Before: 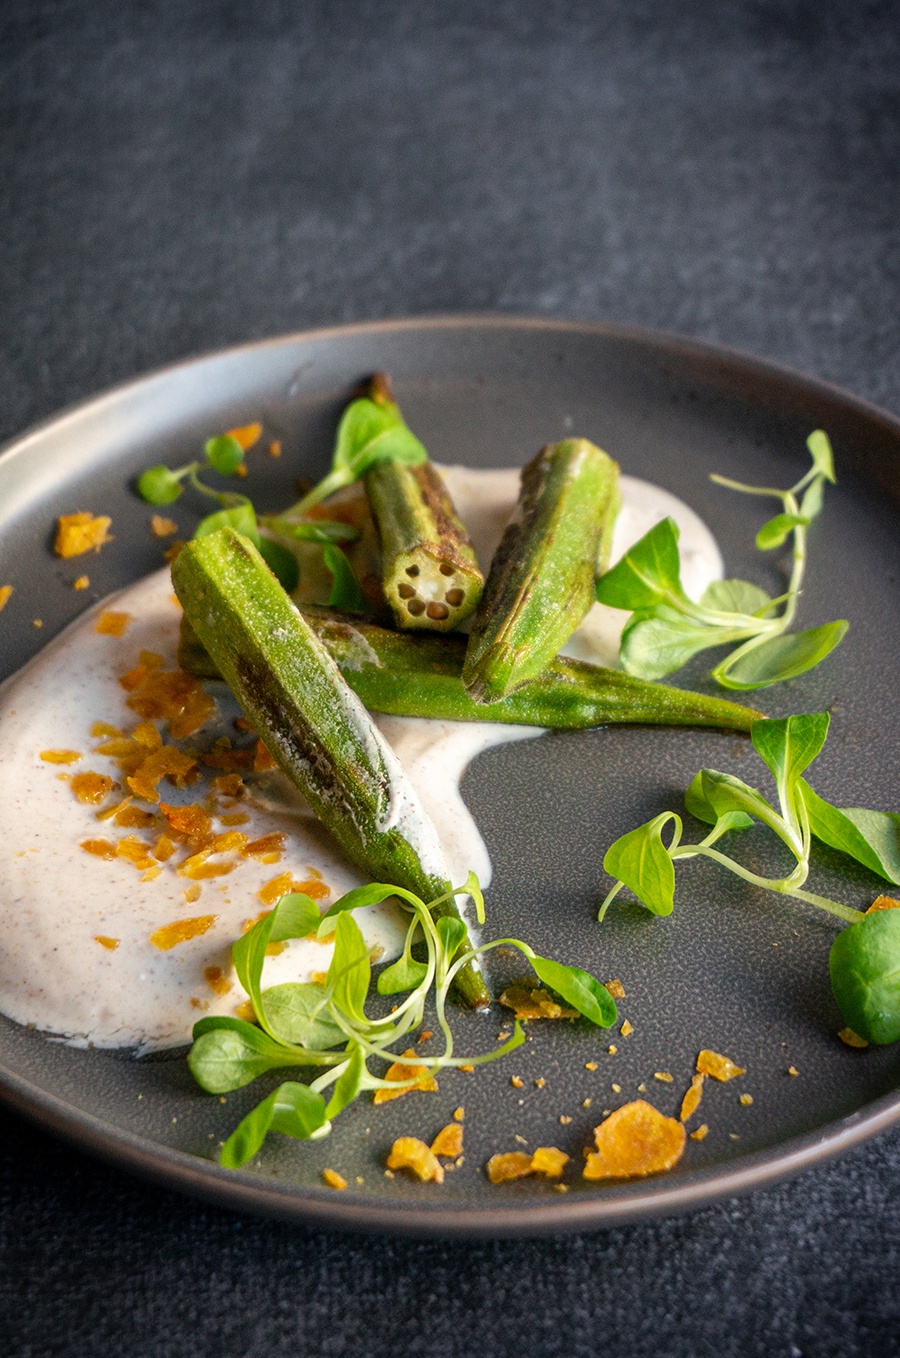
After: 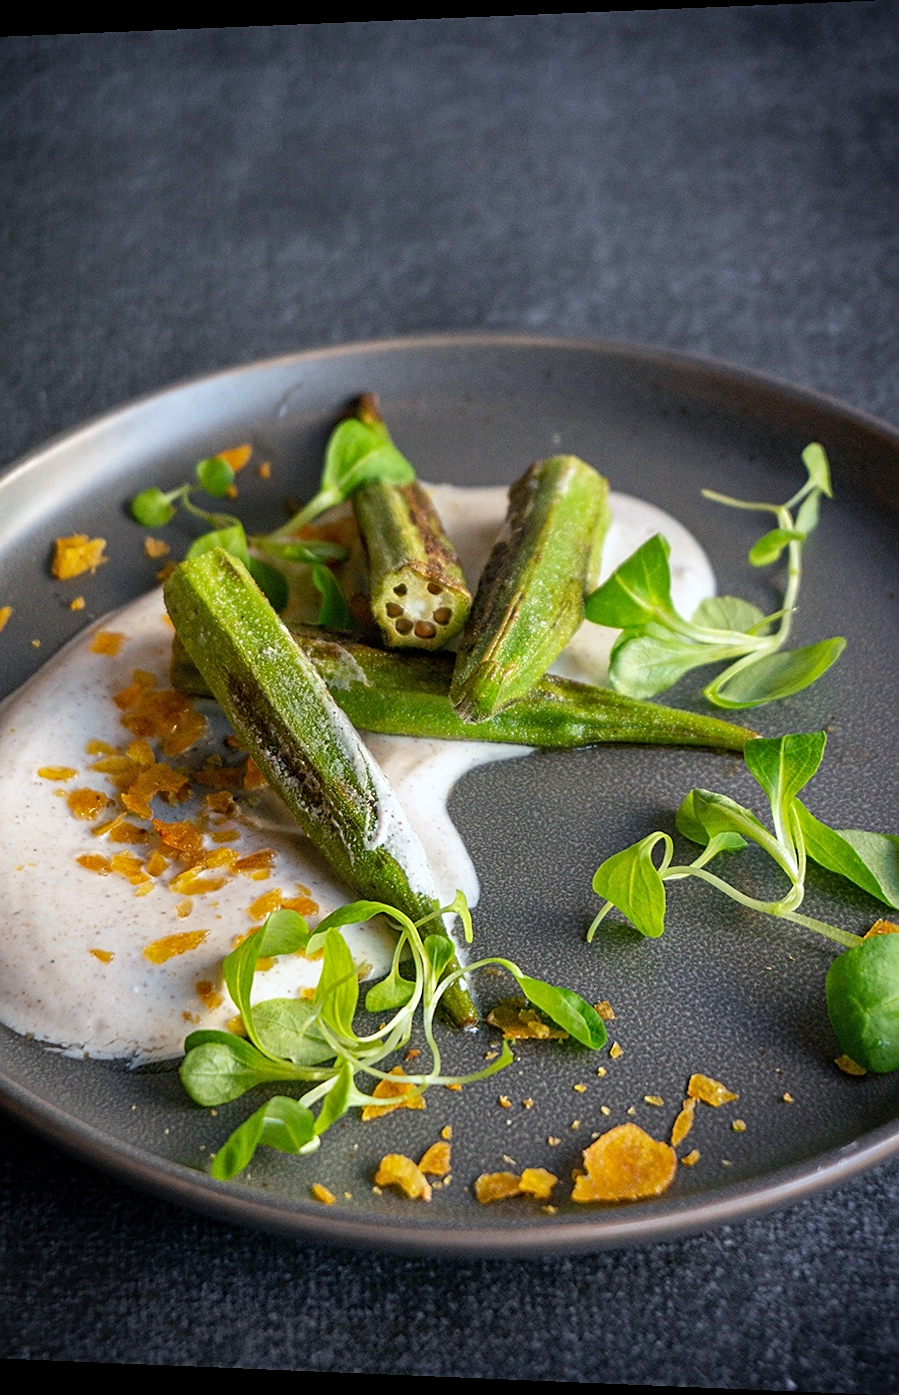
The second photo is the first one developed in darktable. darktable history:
sharpen: on, module defaults
shadows and highlights: radius 125.46, shadows 21.19, highlights -21.19, low approximation 0.01
white balance: red 0.967, blue 1.049
rotate and perspective: lens shift (horizontal) -0.055, automatic cropping off
